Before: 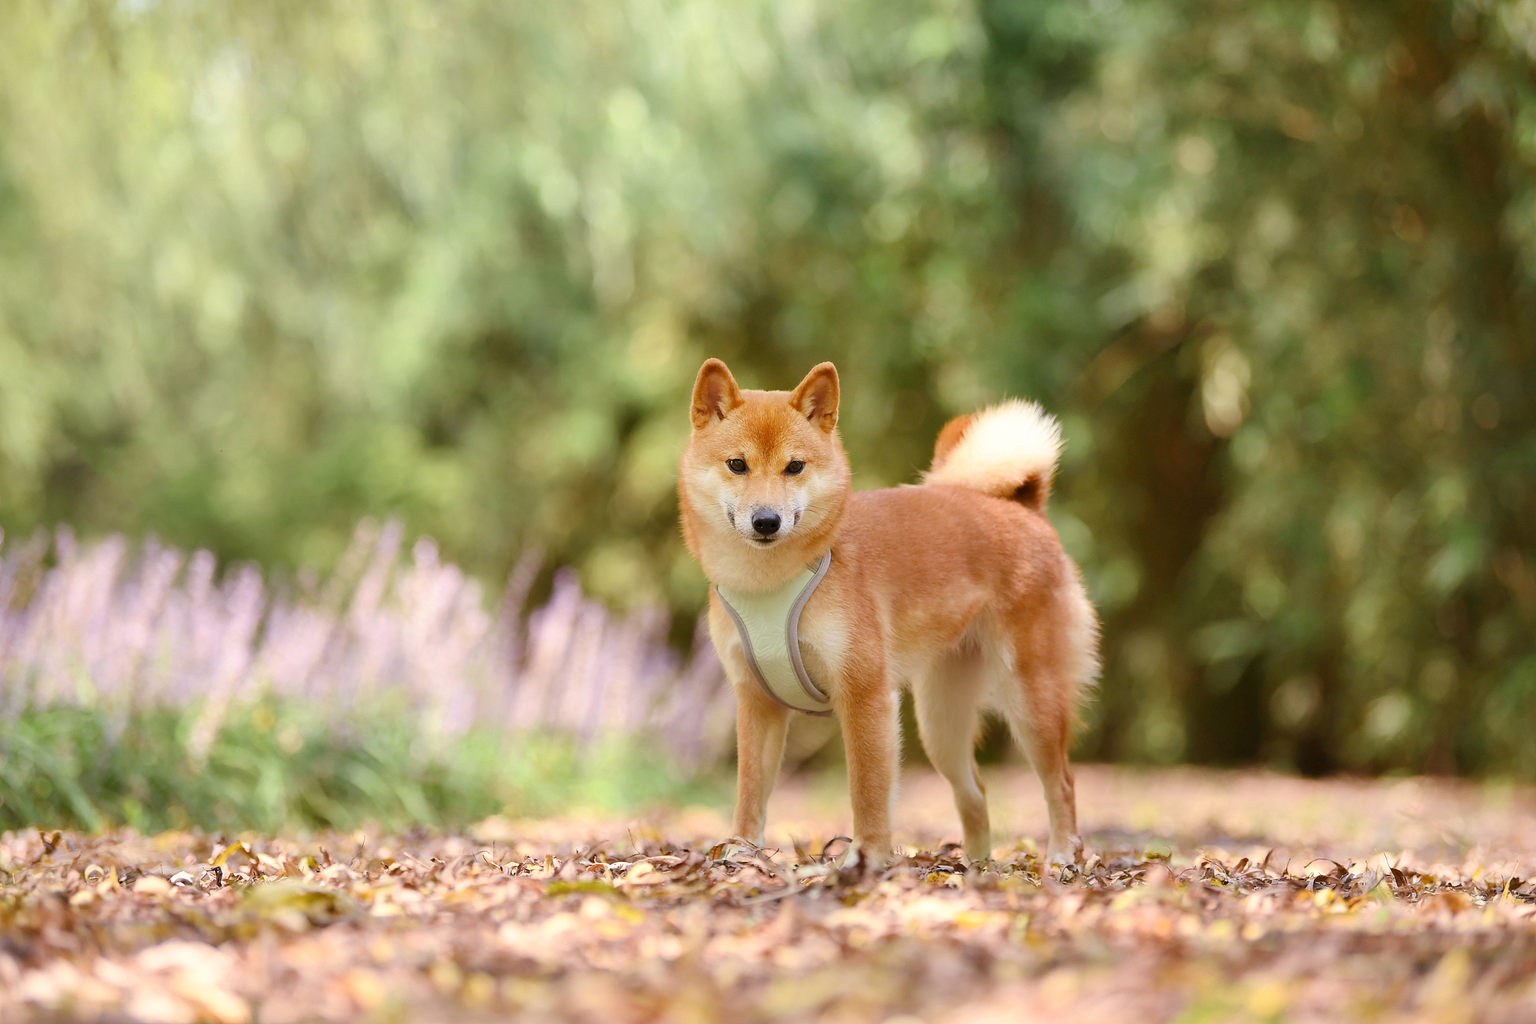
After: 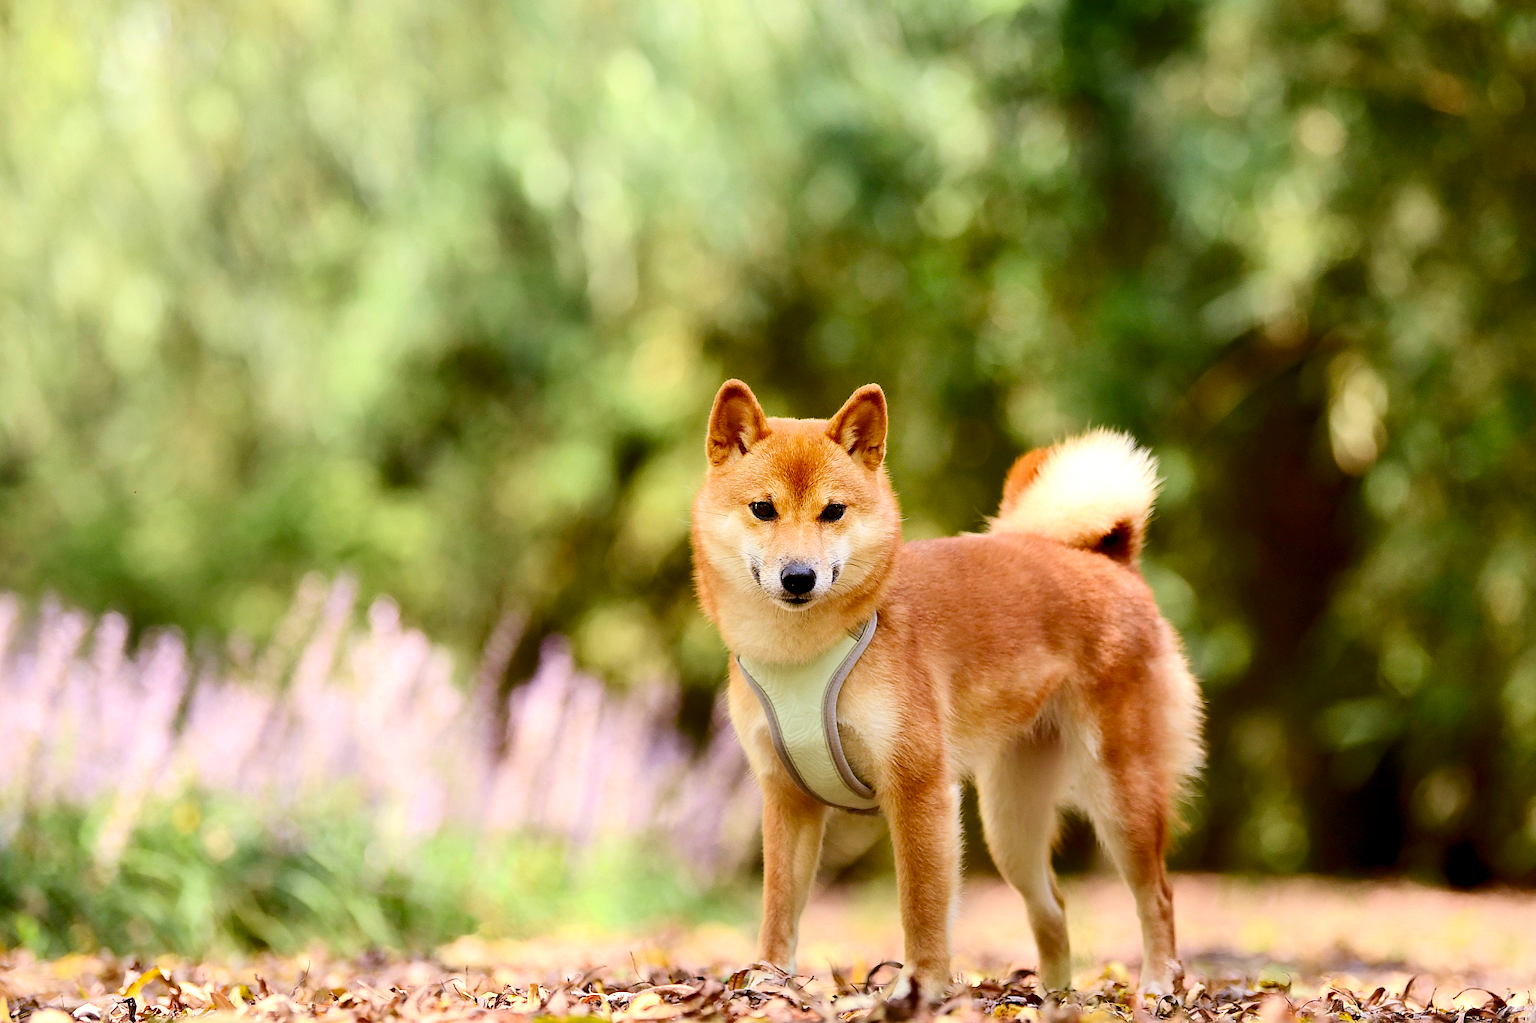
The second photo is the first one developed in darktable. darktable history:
crop and rotate: left 7.196%, top 4.574%, right 10.605%, bottom 13.178%
contrast brightness saturation: contrast 0.22, brightness -0.19, saturation 0.24
rgb levels: levels [[0.013, 0.434, 0.89], [0, 0.5, 1], [0, 0.5, 1]]
